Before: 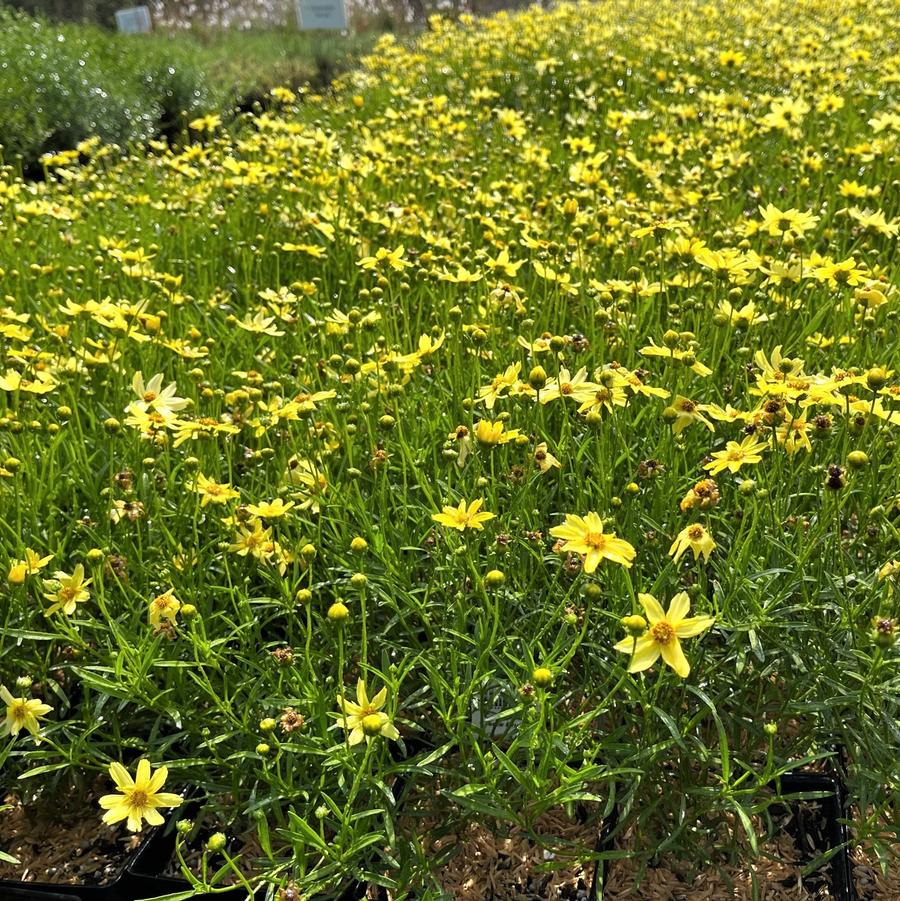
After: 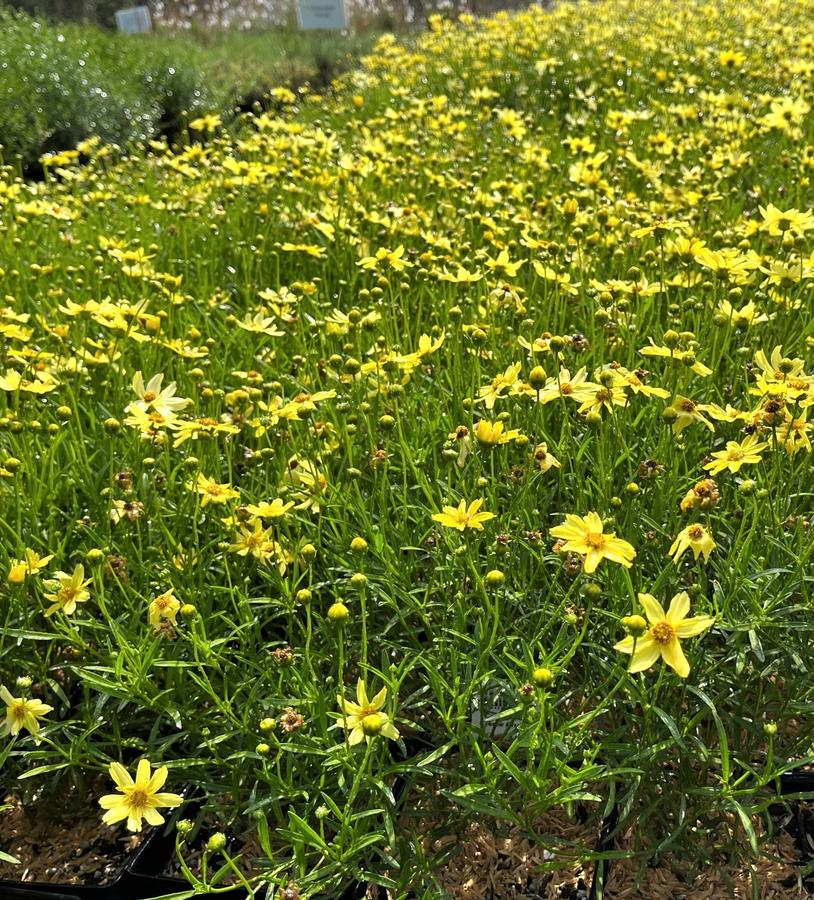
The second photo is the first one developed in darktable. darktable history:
crop: right 9.516%, bottom 0.028%
